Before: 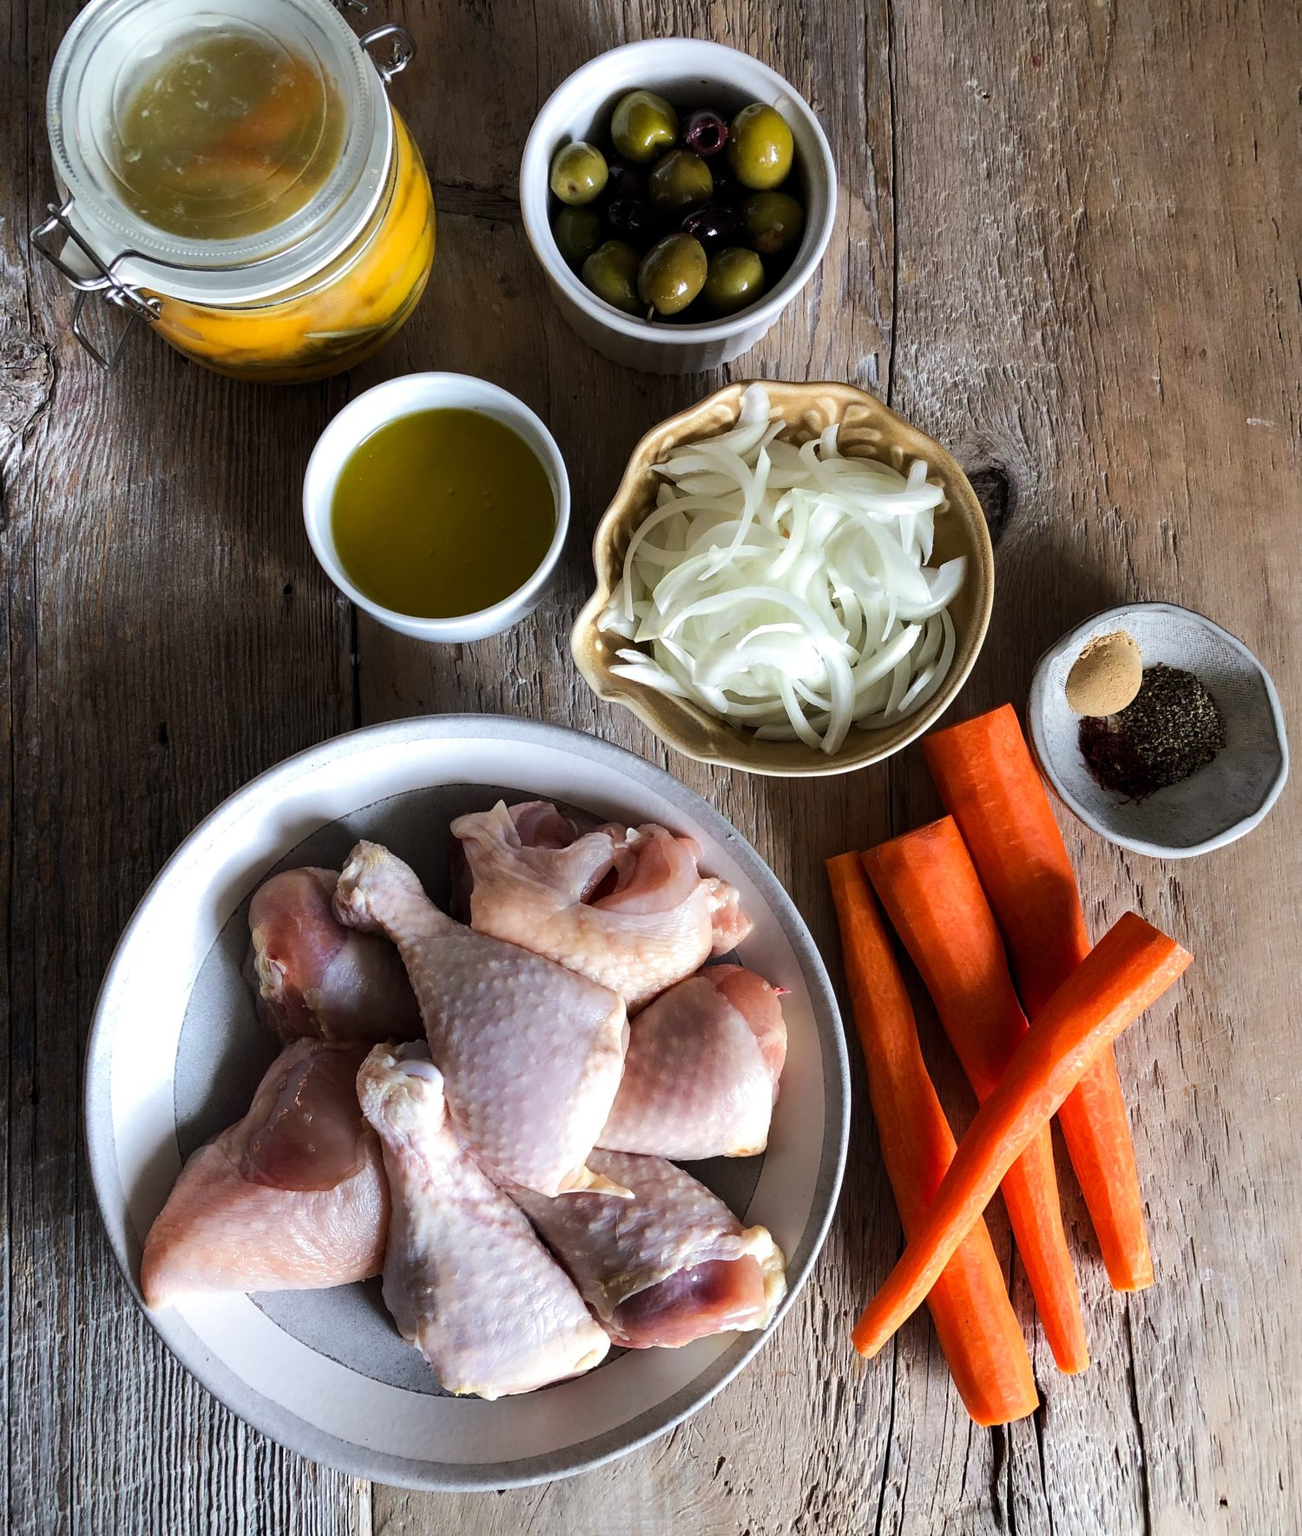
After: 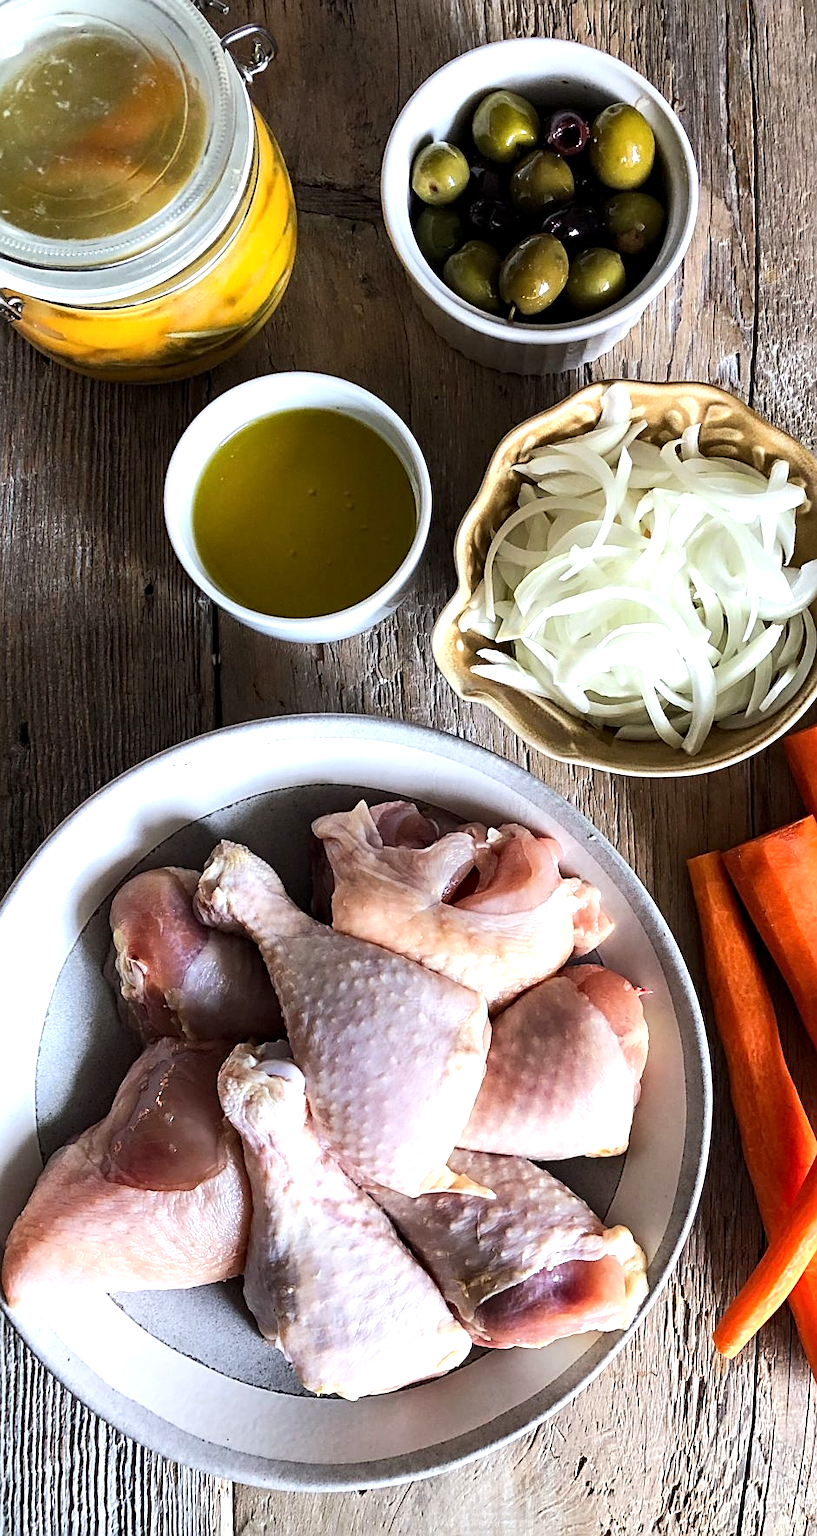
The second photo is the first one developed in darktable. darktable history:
sharpen: on, module defaults
exposure: black level correction 0, exposure 0.499 EV, compensate highlight preservation false
contrast equalizer: y [[0.5, 0.501, 0.532, 0.538, 0.54, 0.541], [0.5 ×6], [0.5 ×6], [0 ×6], [0 ×6]]
crop: left 10.688%, right 26.51%
contrast brightness saturation: contrast 0.101, brightness 0.02, saturation 0.02
